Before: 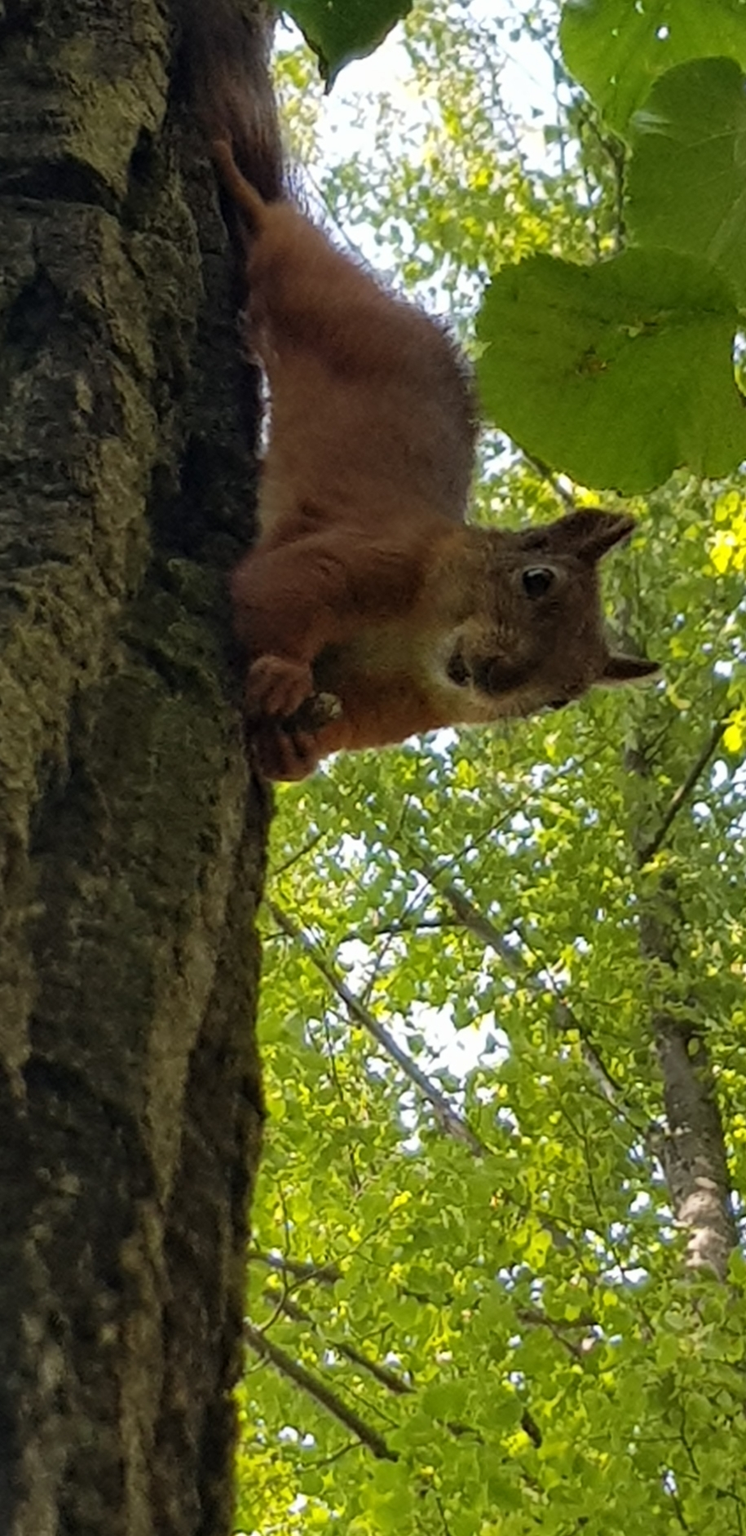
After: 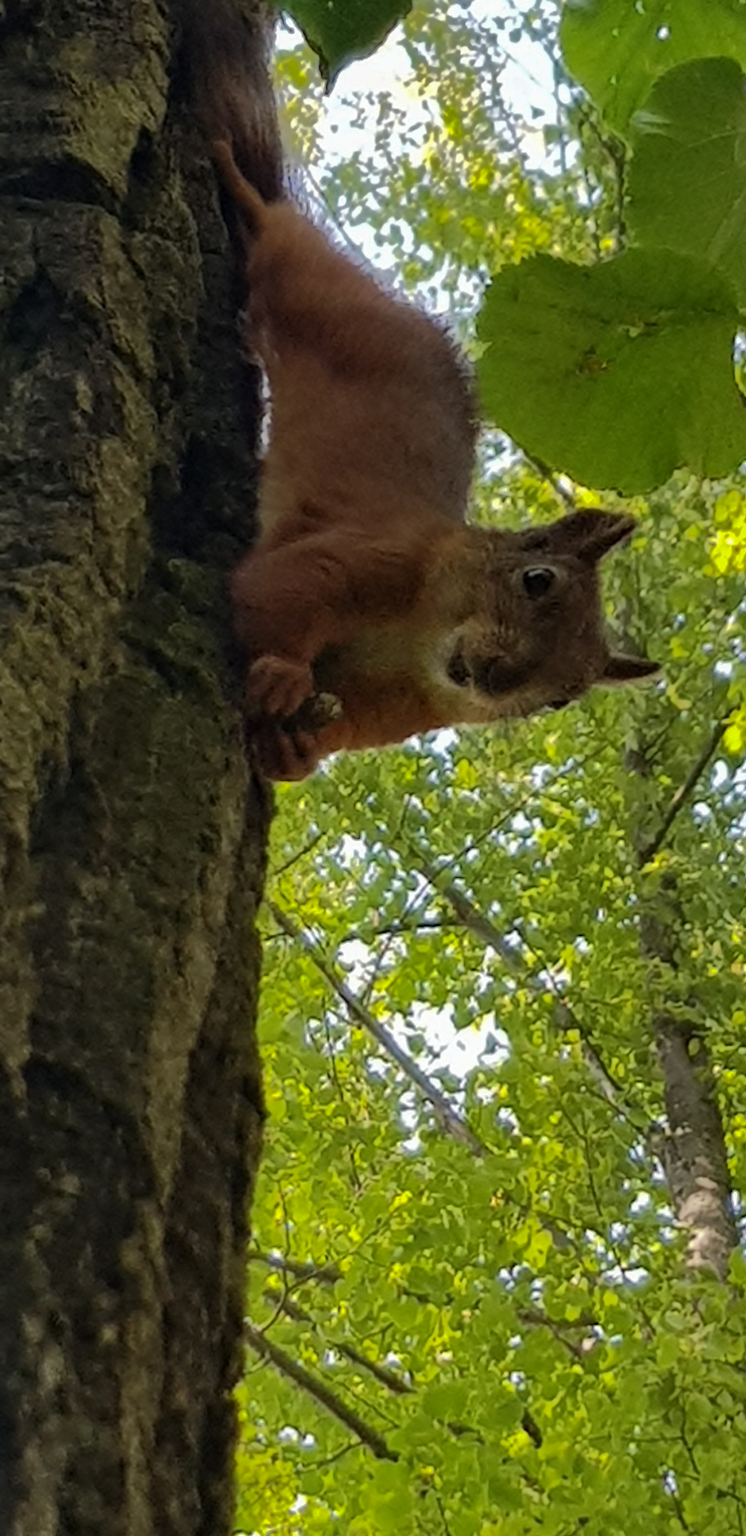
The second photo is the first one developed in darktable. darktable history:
shadows and highlights: shadows -19.74, highlights -73.22
